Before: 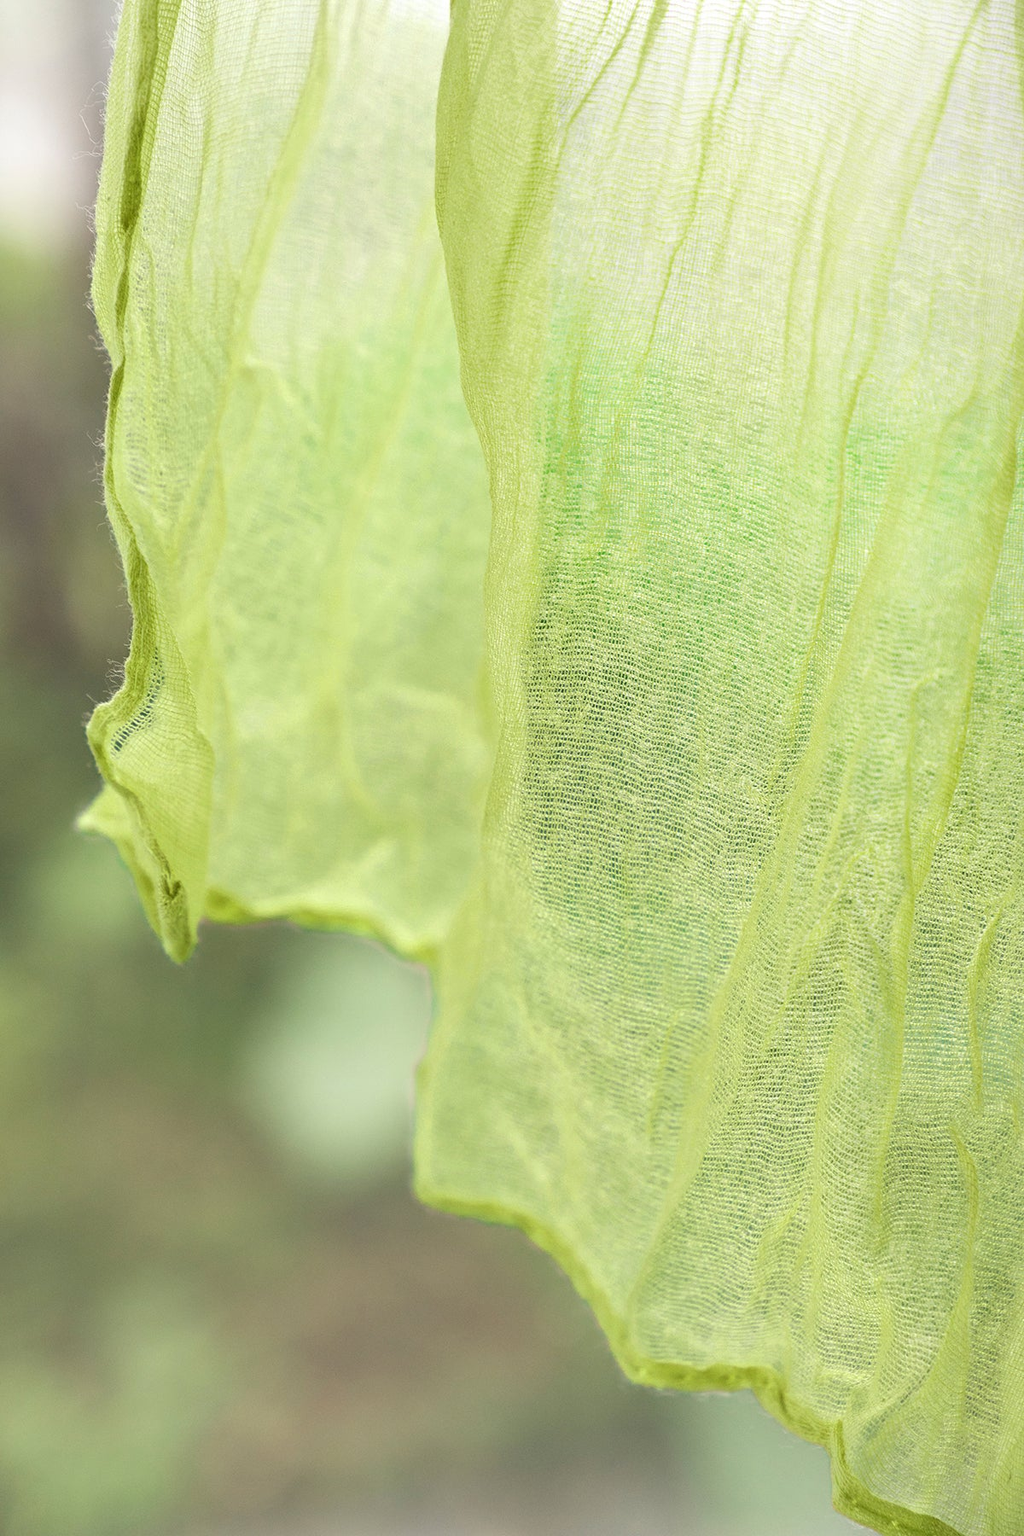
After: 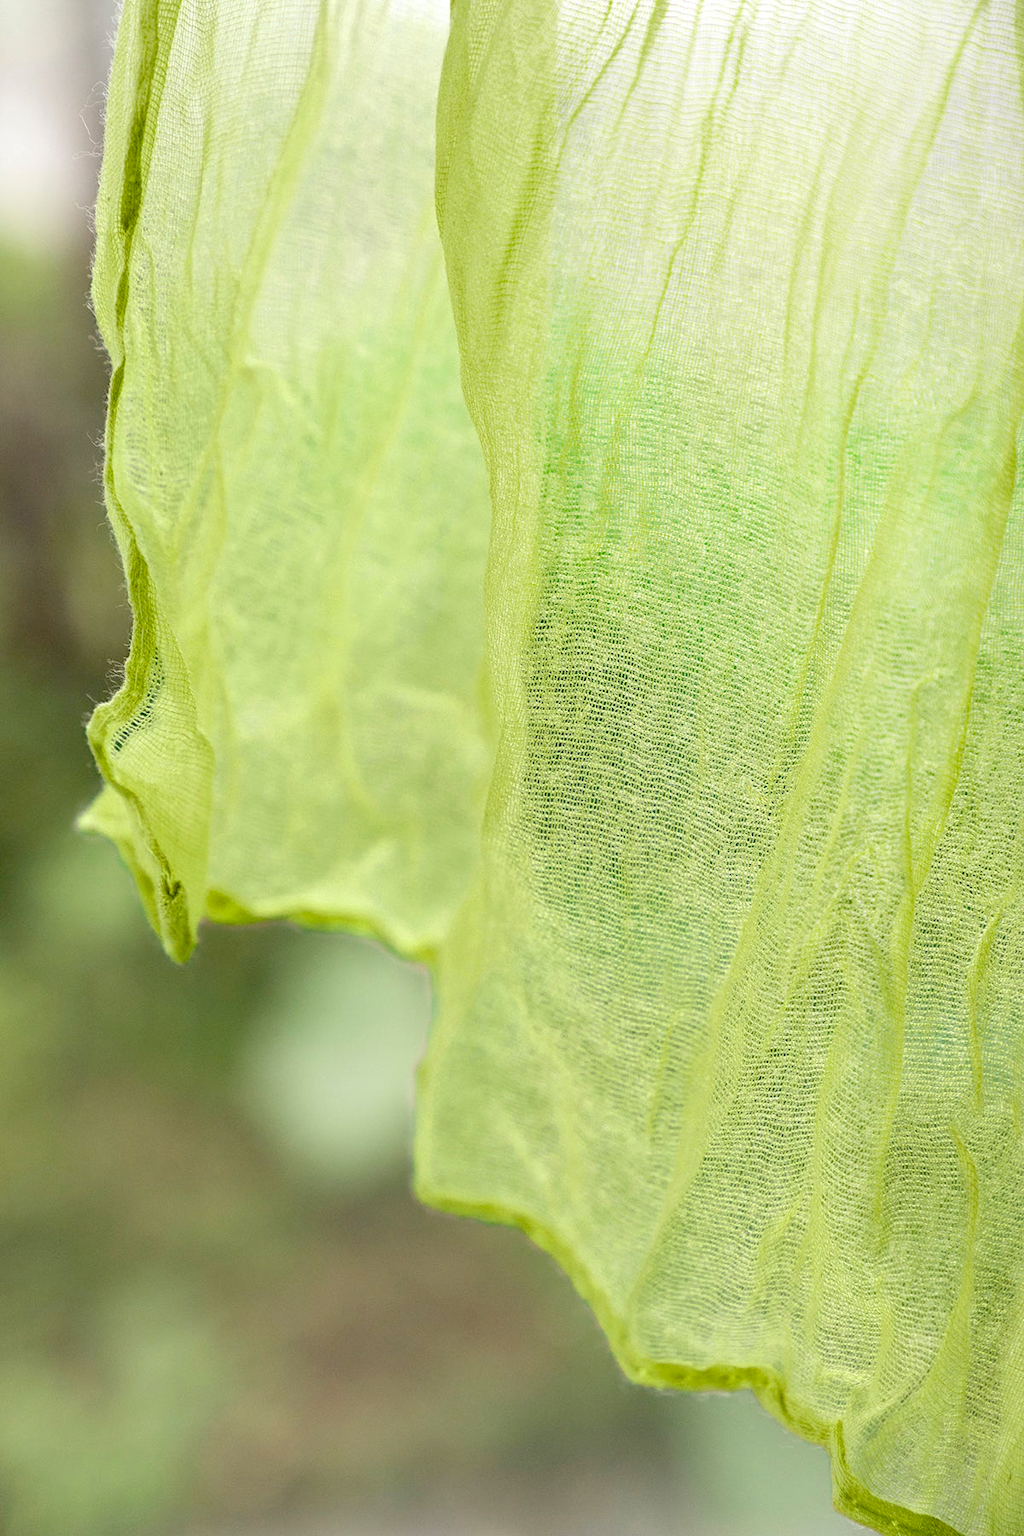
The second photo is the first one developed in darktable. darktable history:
exposure: black level correction 0.047, exposure 0.014 EV, compensate highlight preservation false
